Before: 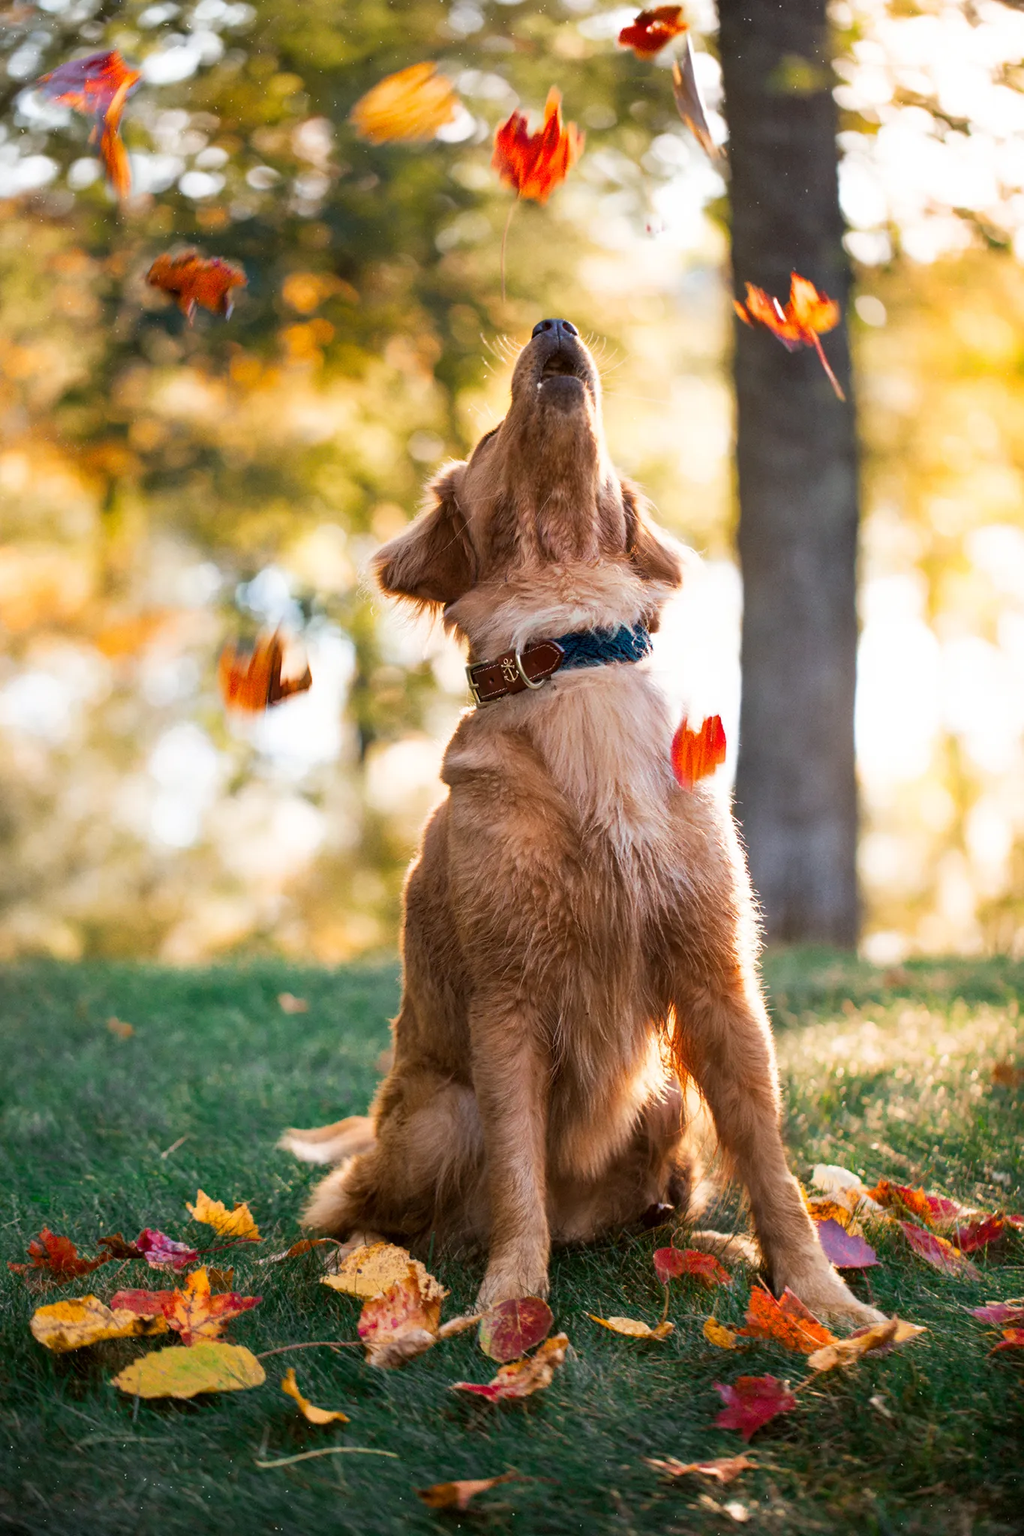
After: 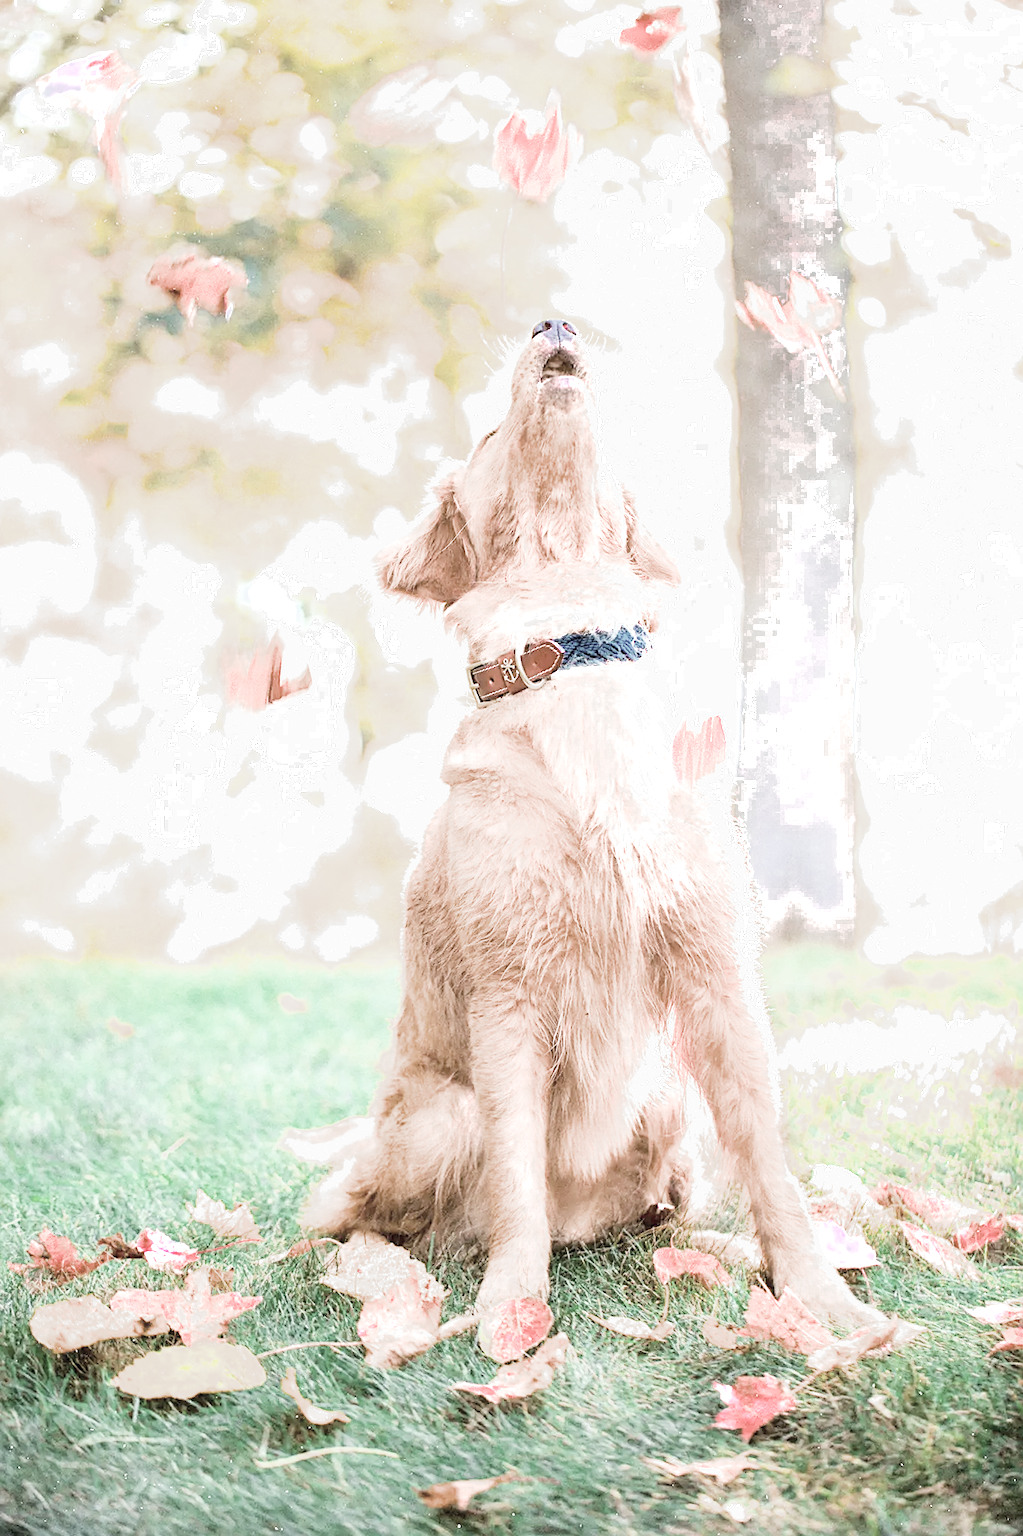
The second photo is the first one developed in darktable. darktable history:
sharpen: on, module defaults
color zones: curves: ch0 [(0, 0.6) (0.129, 0.508) (0.193, 0.483) (0.429, 0.5) (0.571, 0.5) (0.714, 0.5) (0.857, 0.5) (1, 0.6)]; ch1 [(0, 0.481) (0.112, 0.245) (0.213, 0.223) (0.429, 0.233) (0.571, 0.231) (0.683, 0.242) (0.857, 0.296) (1, 0.481)], process mode strong
exposure: black level correction 0, exposure 3.896 EV, compensate highlight preservation false
filmic rgb: middle gray luminance 28.98%, black relative exposure -10.32 EV, white relative exposure 5.47 EV, target black luminance 0%, hardness 3.93, latitude 1.41%, contrast 1.121, highlights saturation mix 3.96%, shadows ↔ highlights balance 14.51%
